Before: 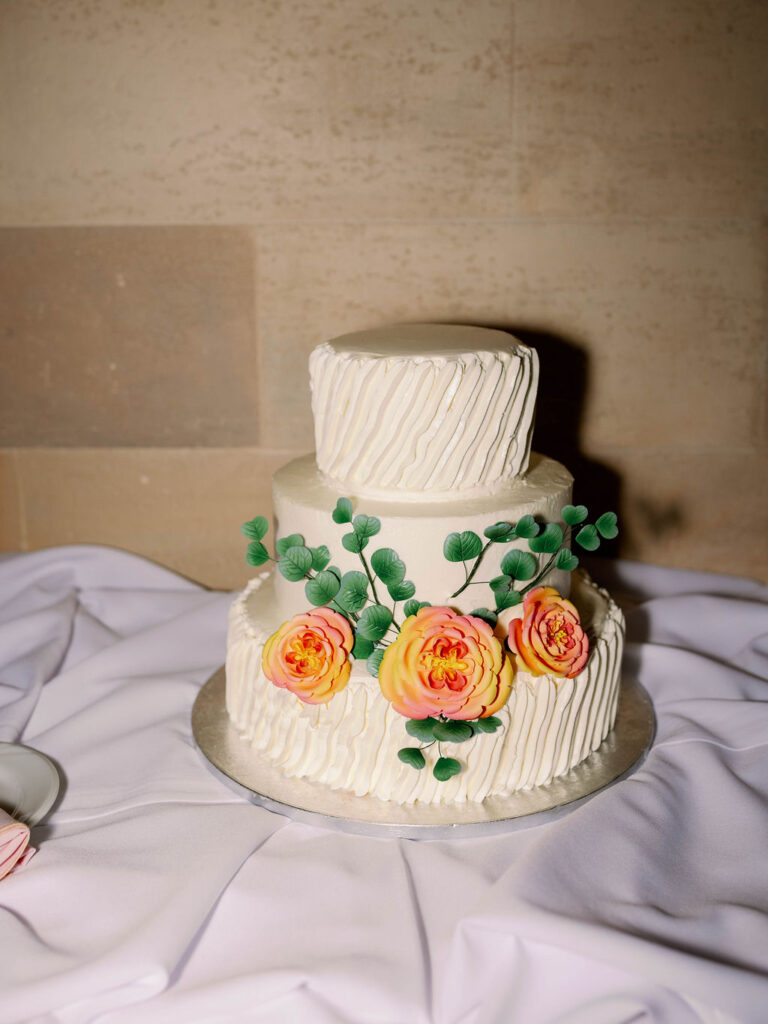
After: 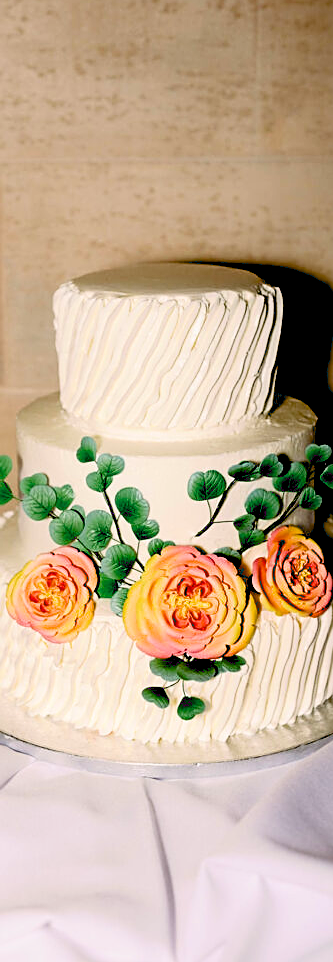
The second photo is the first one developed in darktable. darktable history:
filmic rgb: black relative exposure -11.35 EV, white relative exposure 3.22 EV, hardness 6.76, color science v6 (2022)
crop: left 33.452%, top 6.025%, right 23.155%
exposure: black level correction 0.04, exposure 0.5 EV, compensate highlight preservation false
sharpen: on, module defaults
